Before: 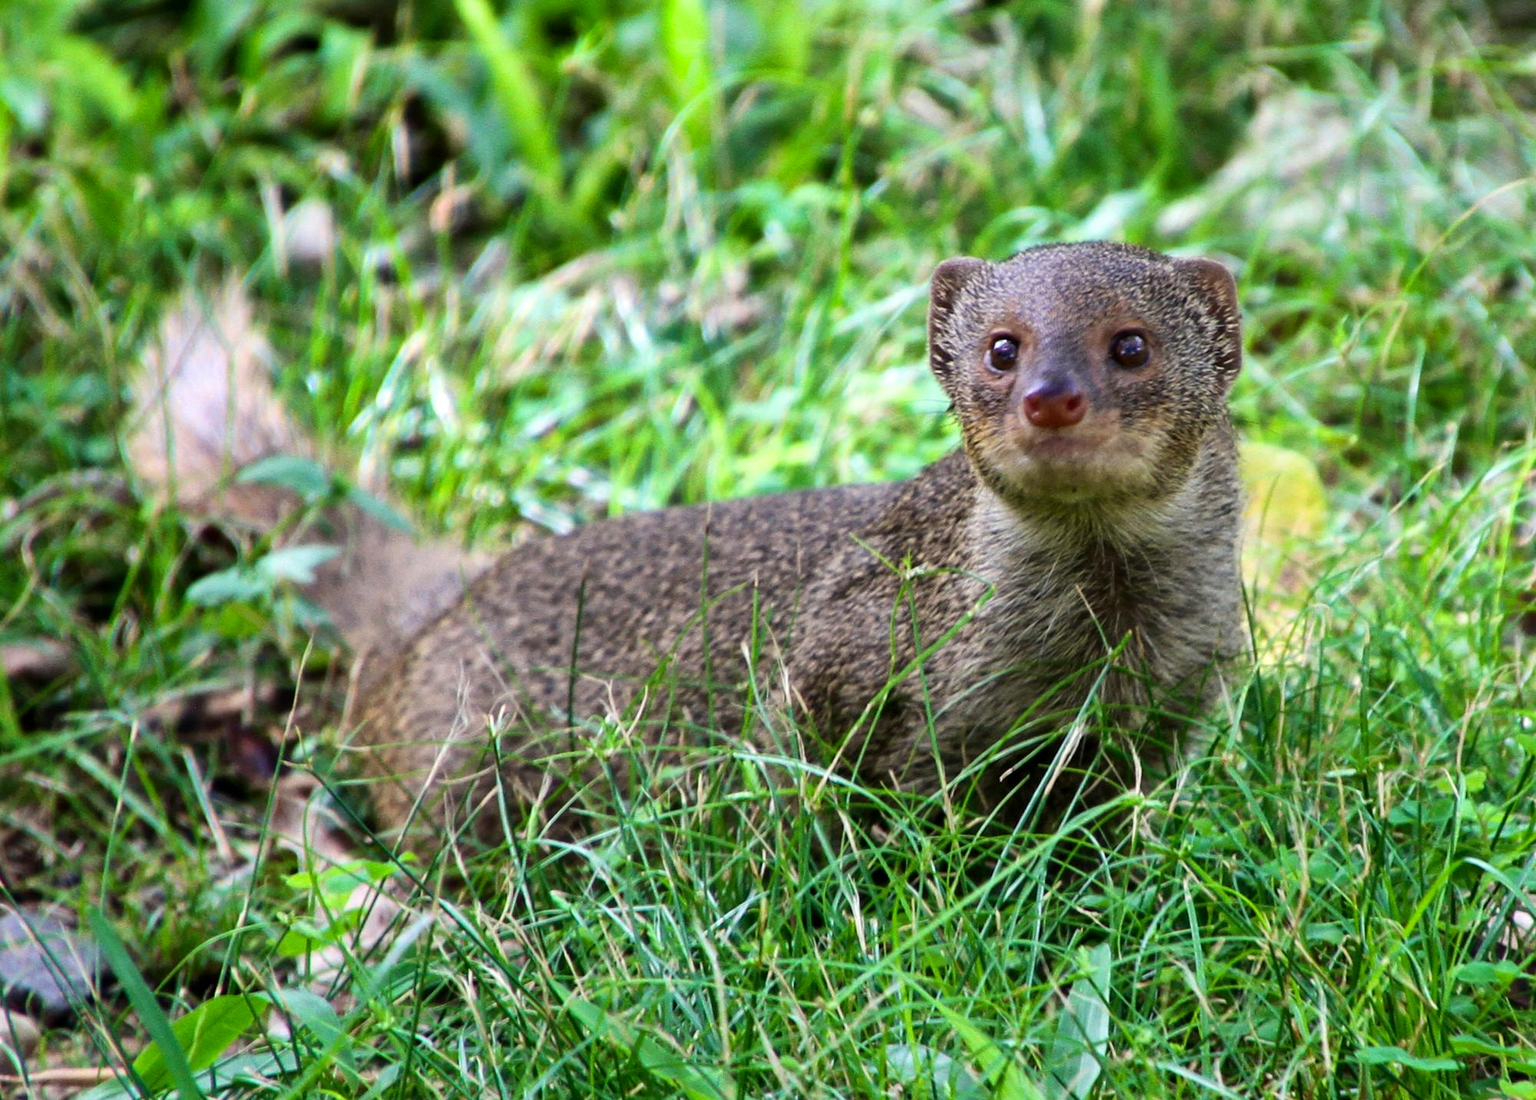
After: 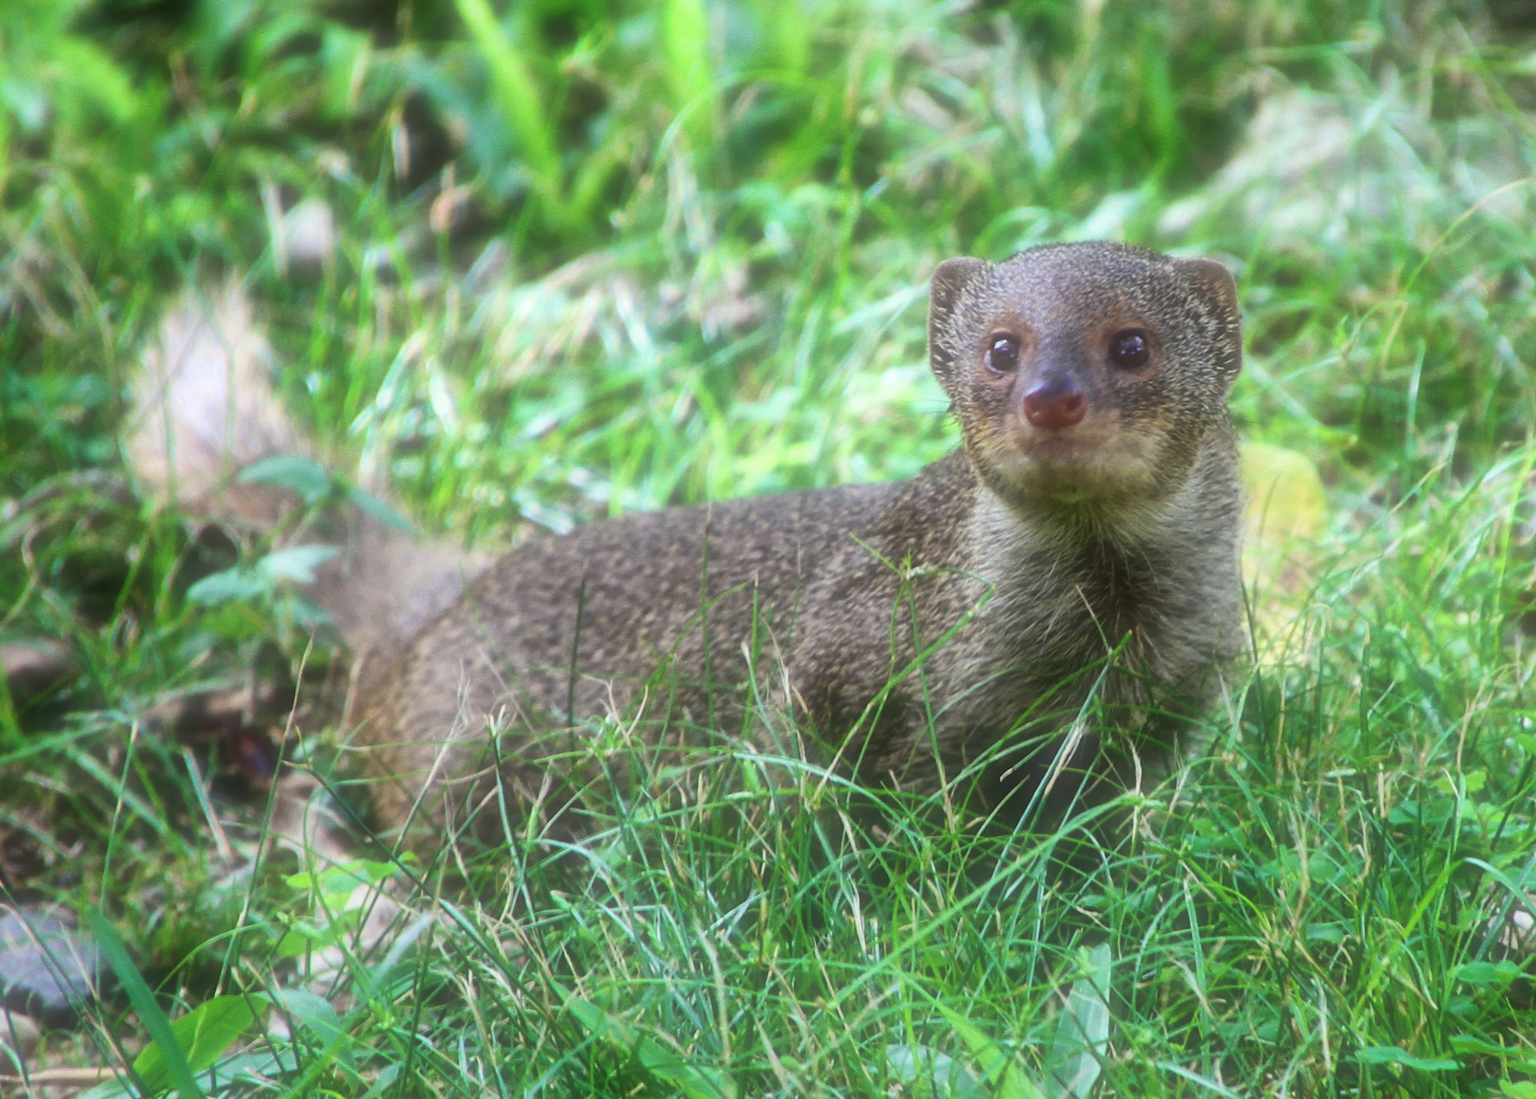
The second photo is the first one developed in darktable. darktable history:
color calibration: illuminant Planckian (black body), x 0.351, y 0.352, temperature 4794.27 K
white balance: emerald 1
soften: size 60.24%, saturation 65.46%, brightness 0.506 EV, mix 25.7%
